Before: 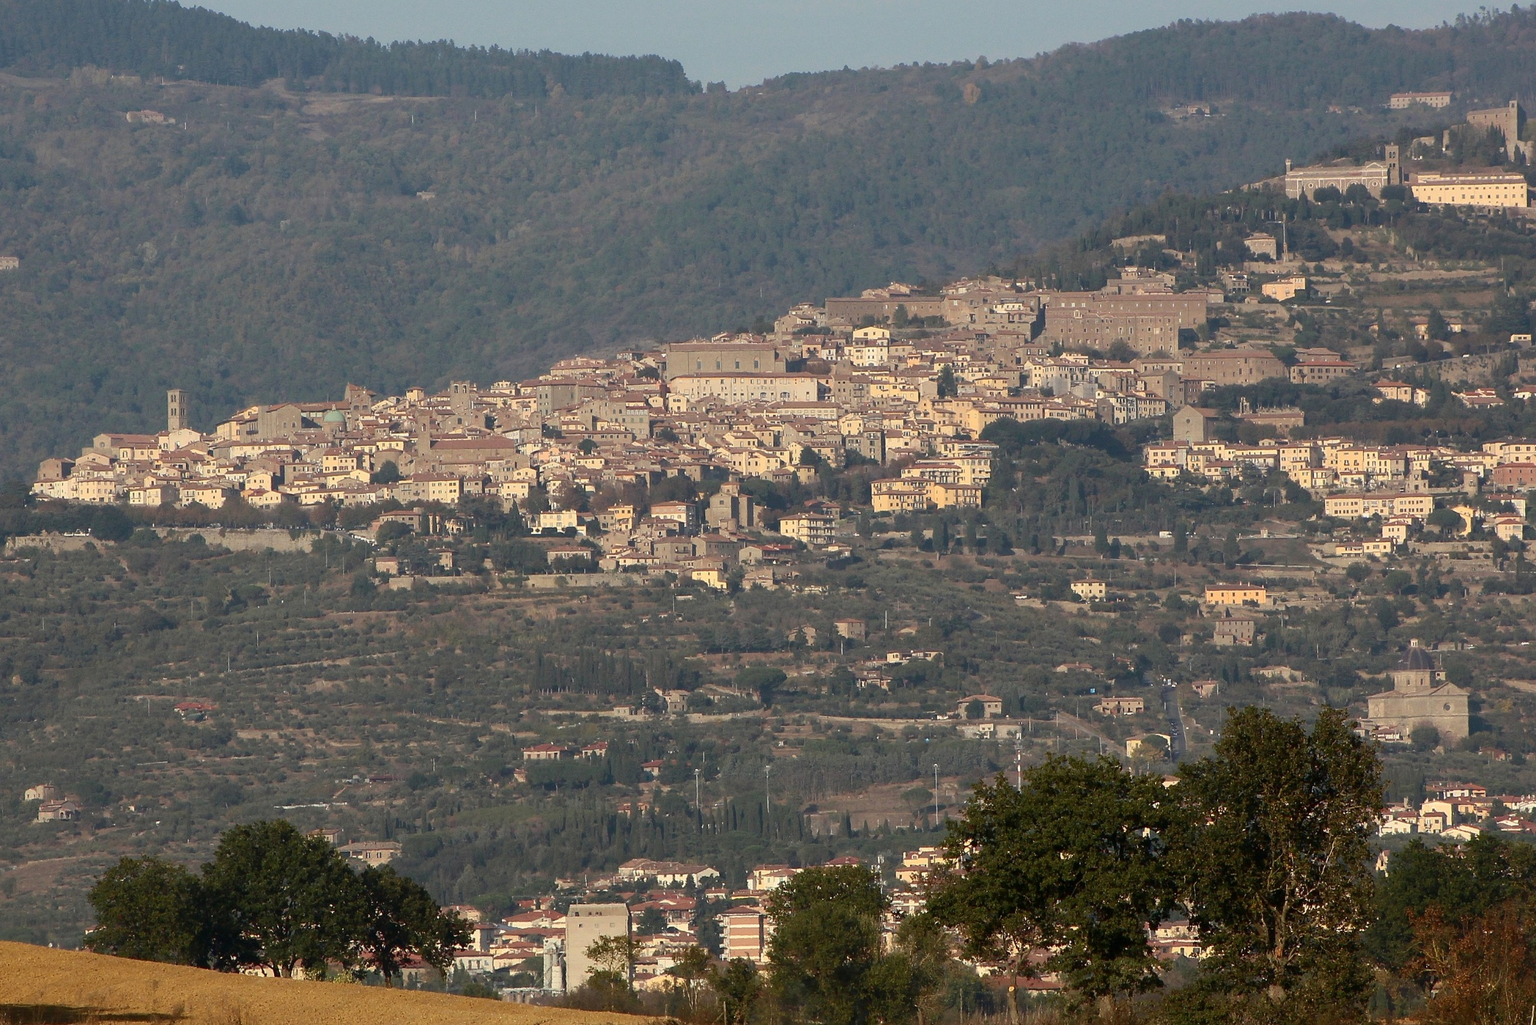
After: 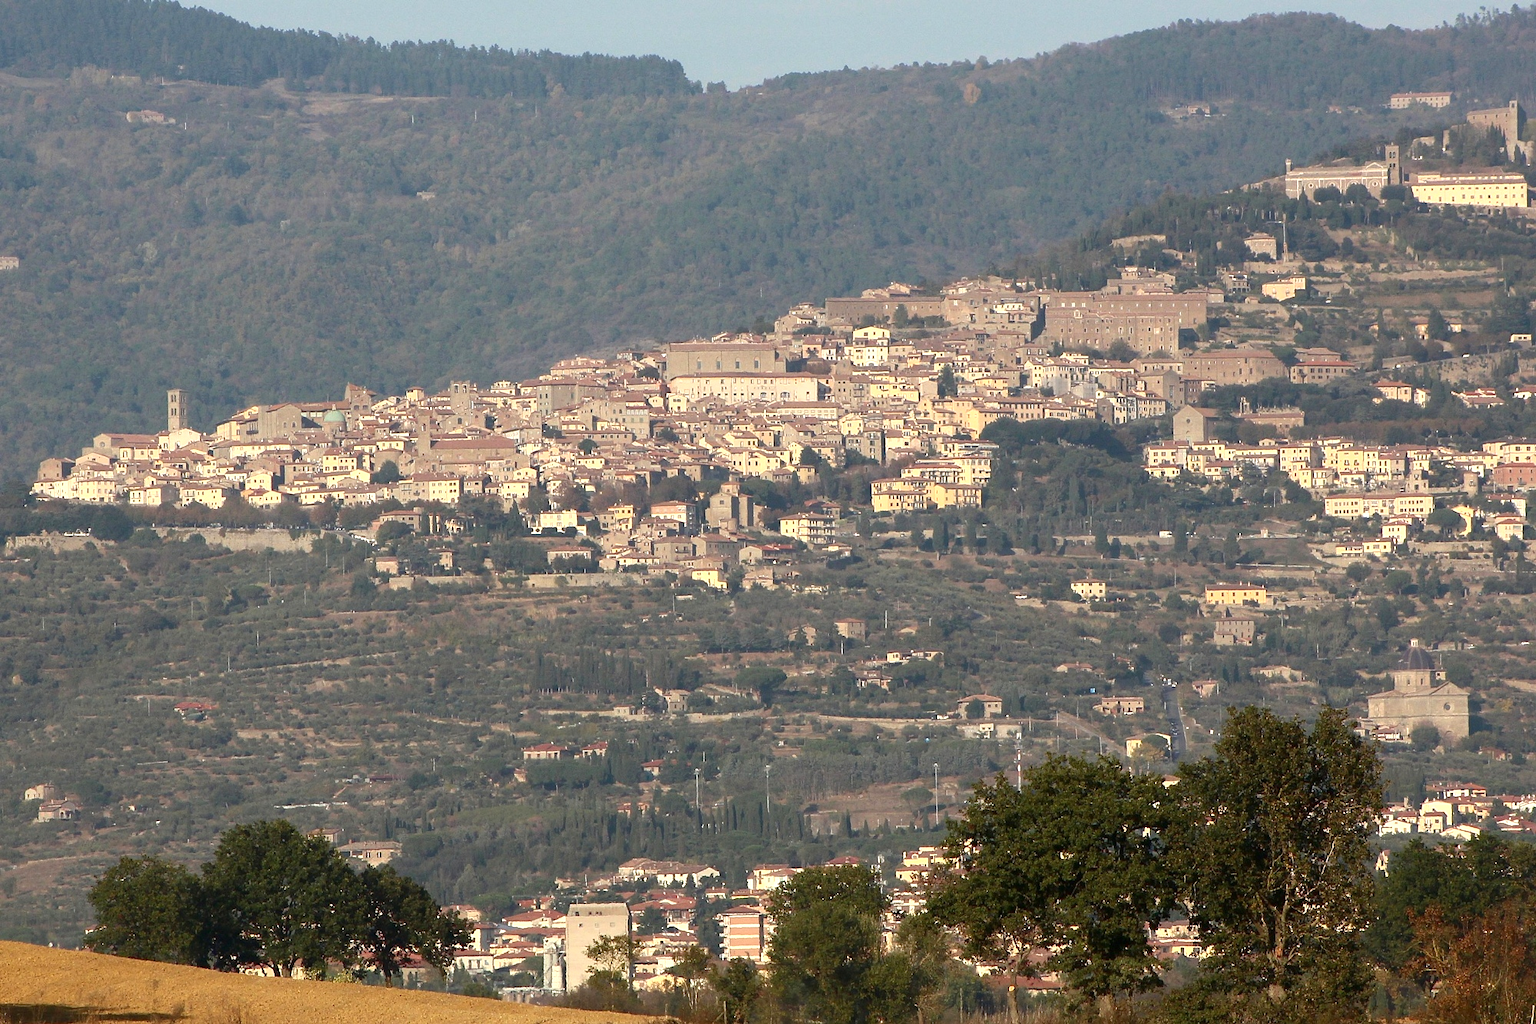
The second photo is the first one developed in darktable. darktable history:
exposure: exposure 0.558 EV, compensate highlight preservation false
tone equalizer: on, module defaults
